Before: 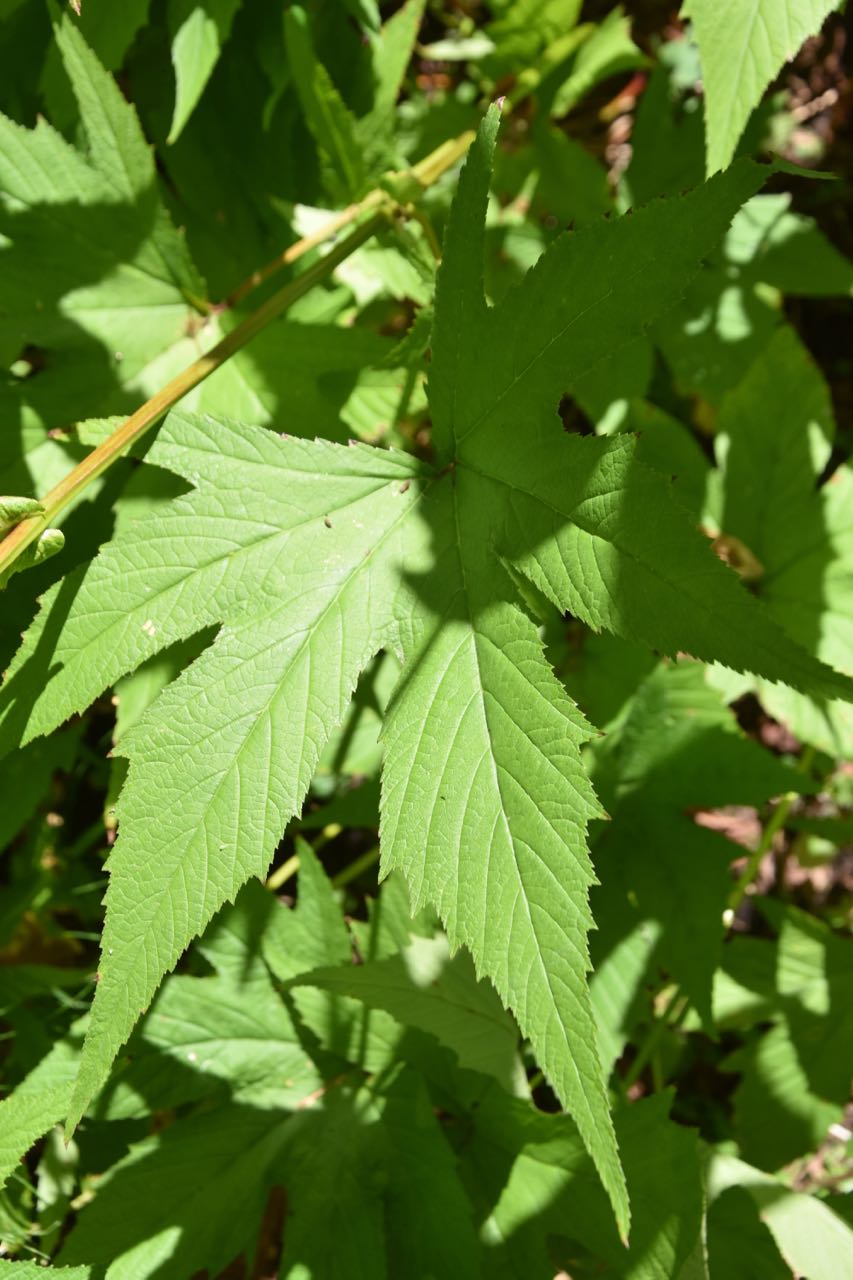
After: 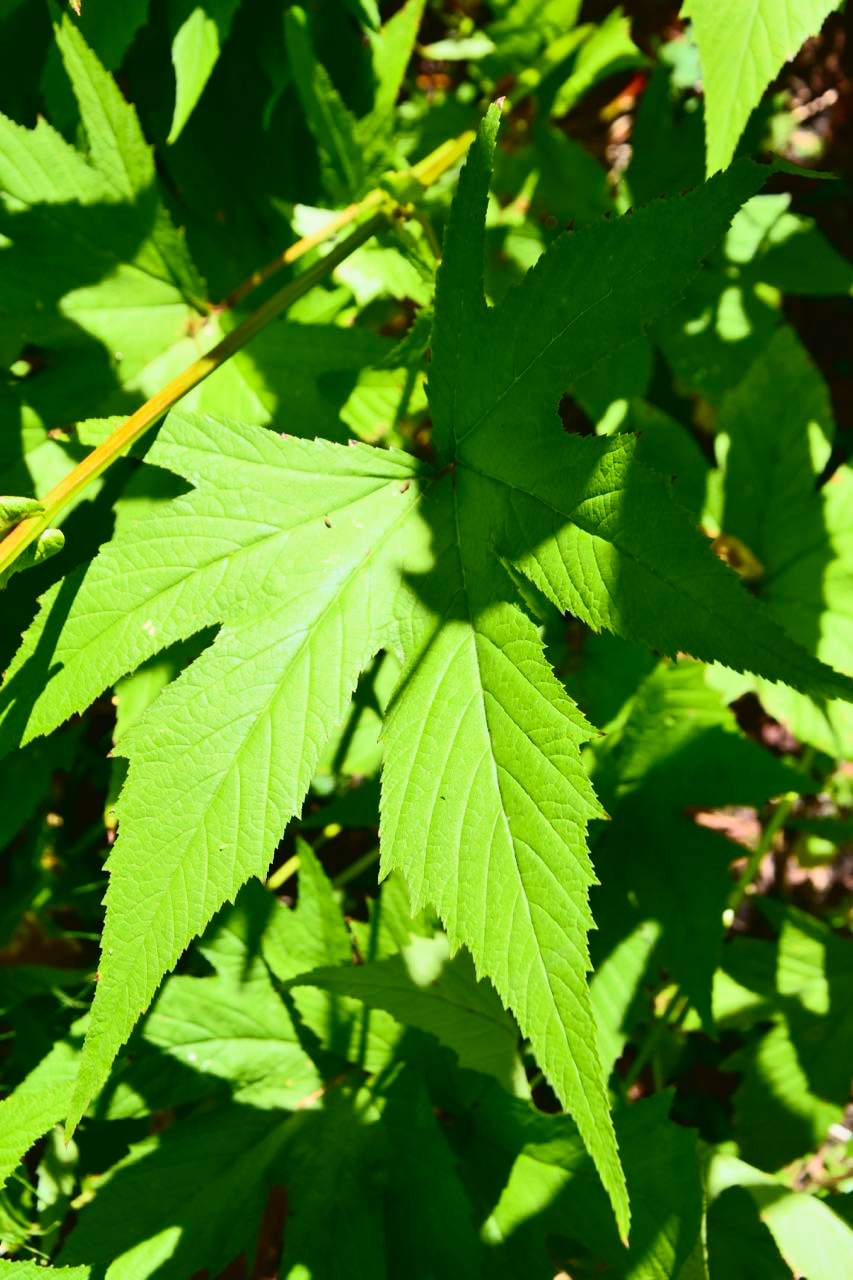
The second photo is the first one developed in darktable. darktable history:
tone curve: curves: ch0 [(0, 0.023) (0.132, 0.075) (0.251, 0.186) (0.463, 0.461) (0.662, 0.757) (0.854, 0.909) (1, 0.973)]; ch1 [(0, 0) (0.447, 0.411) (0.483, 0.469) (0.498, 0.496) (0.518, 0.514) (0.561, 0.579) (0.604, 0.645) (0.669, 0.73) (0.819, 0.93) (1, 1)]; ch2 [(0, 0) (0.307, 0.315) (0.425, 0.438) (0.483, 0.477) (0.503, 0.503) (0.526, 0.534) (0.567, 0.569) (0.617, 0.674) (0.703, 0.797) (0.985, 0.966)], color space Lab, independent channels
